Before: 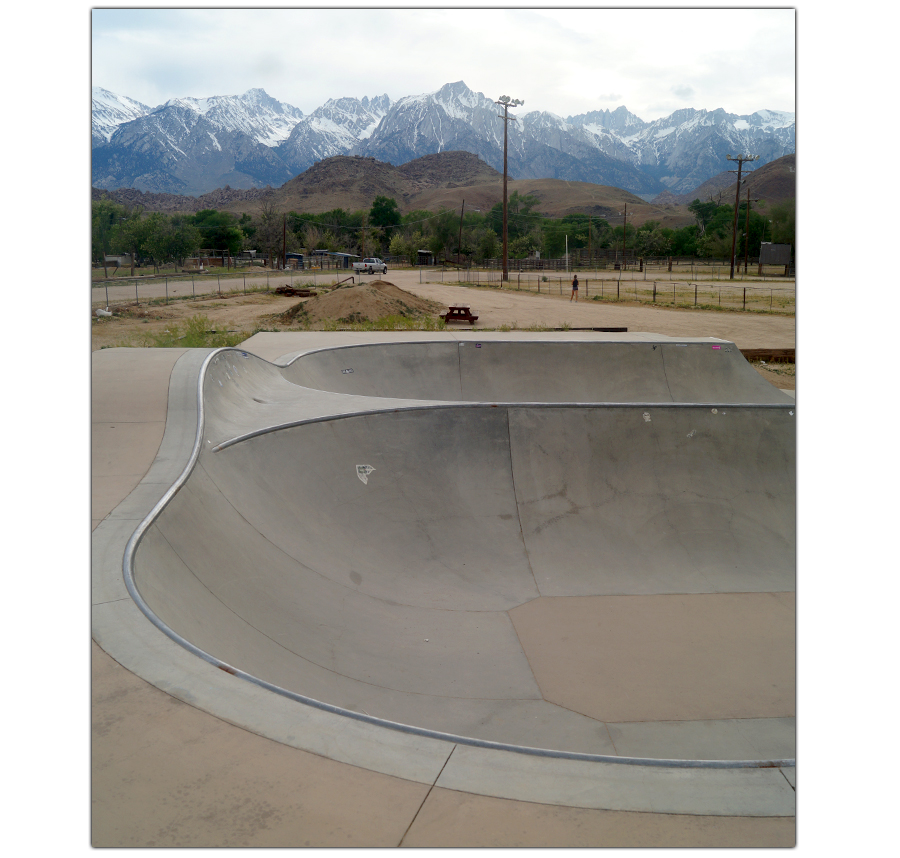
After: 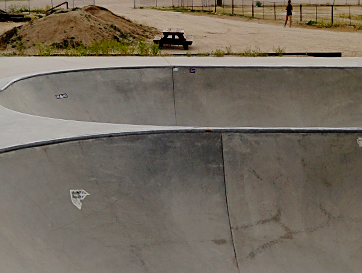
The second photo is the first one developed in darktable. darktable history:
crop: left 31.879%, top 32.058%, right 27.815%, bottom 36.032%
sharpen: on, module defaults
filmic rgb: black relative exposure -7.5 EV, white relative exposure 5 EV, hardness 3.31, contrast 1.301, preserve chrominance no, color science v3 (2019), use custom middle-gray values true
